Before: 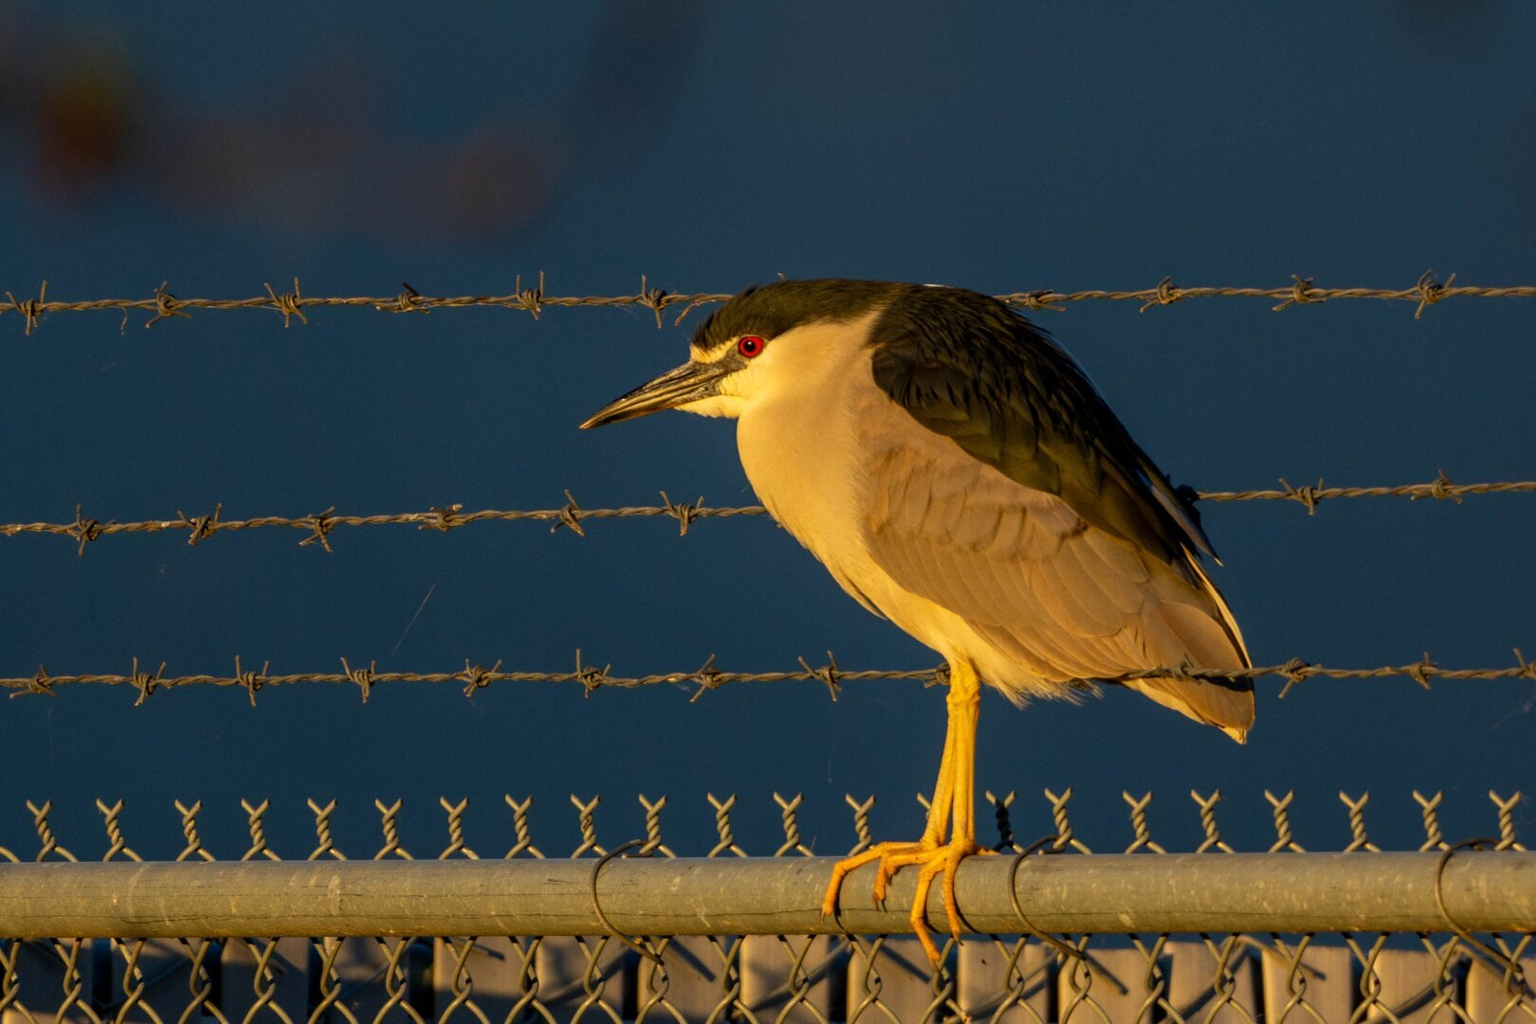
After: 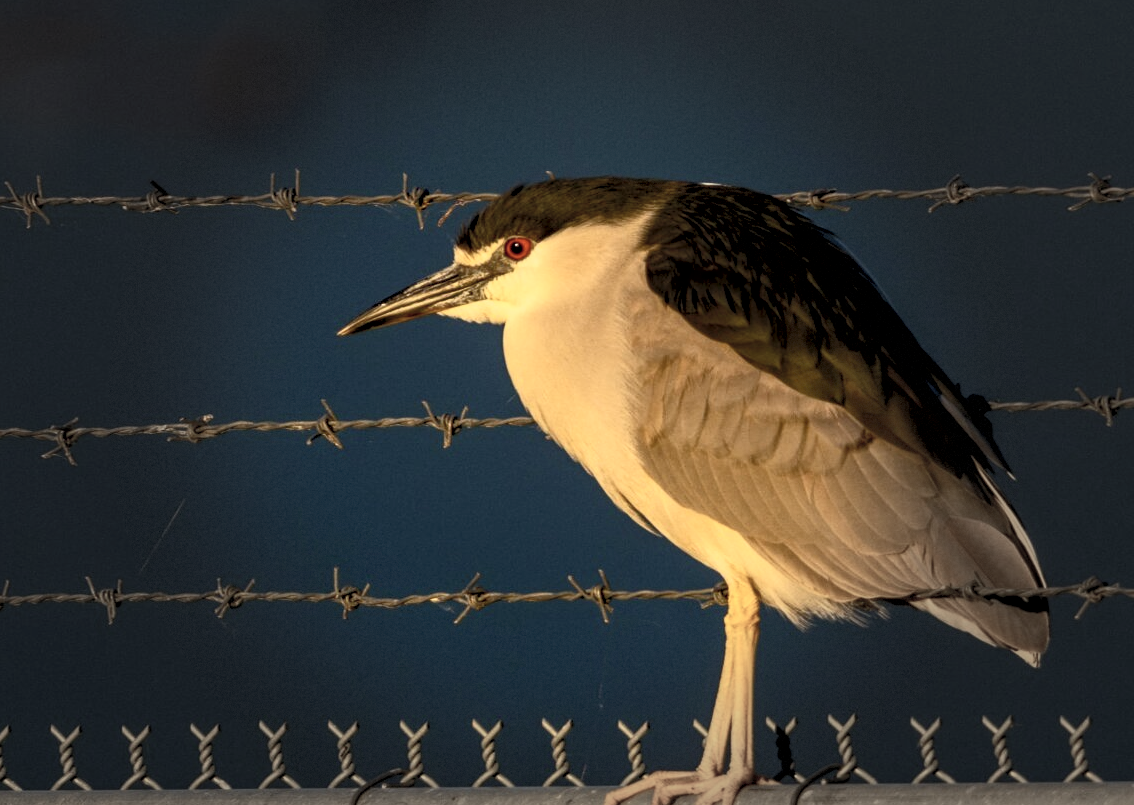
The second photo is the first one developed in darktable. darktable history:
contrast brightness saturation: contrast 0.44, brightness 0.559, saturation -0.199
exposure: black level correction 0.009, exposure -0.66 EV, compensate highlight preservation false
vignetting: fall-off start 40.06%, fall-off radius 41.02%, dithering 8-bit output
local contrast: highlights 100%, shadows 102%, detail 120%, midtone range 0.2
crop and rotate: left 16.94%, top 10.87%, right 13.058%, bottom 14.57%
